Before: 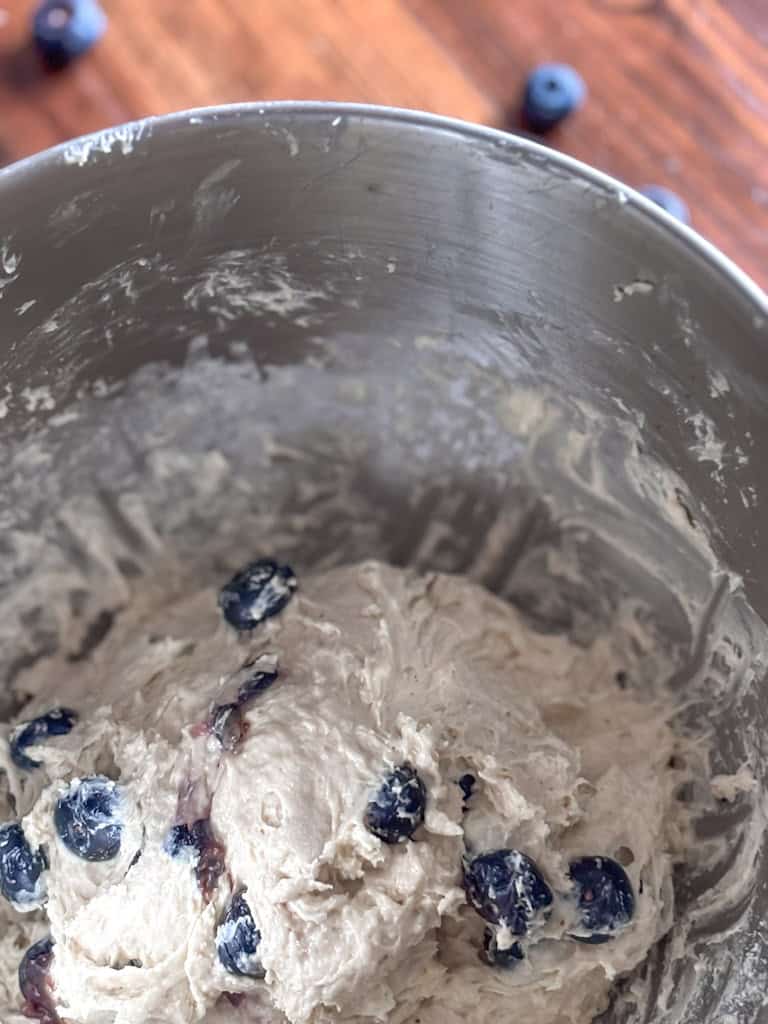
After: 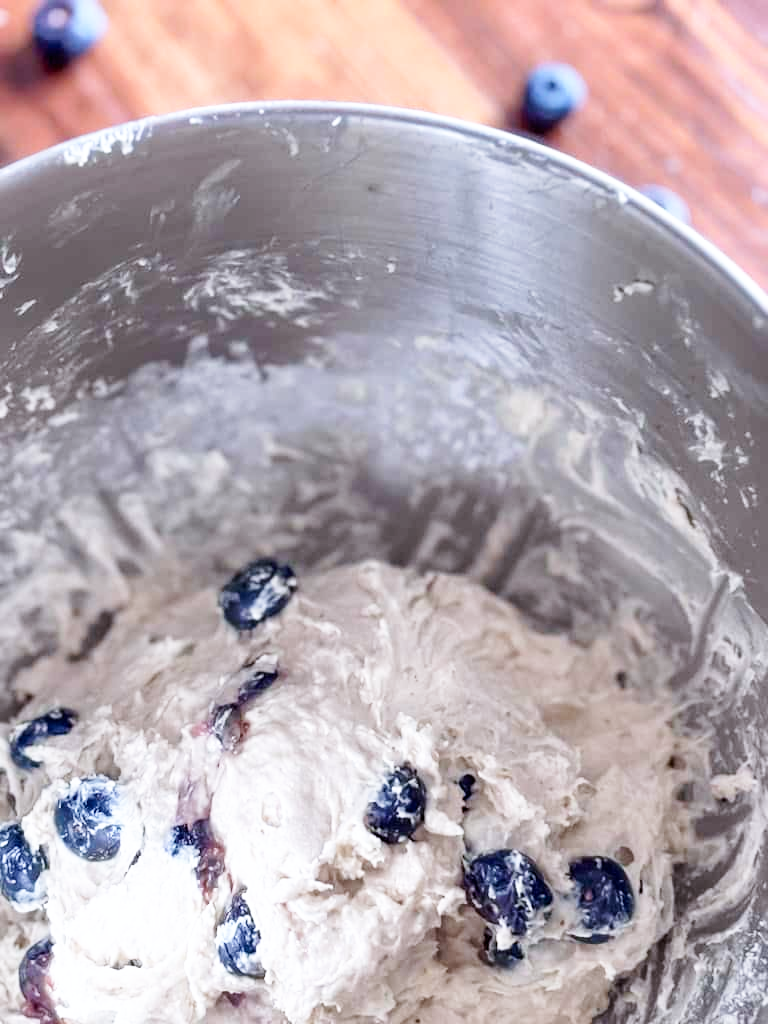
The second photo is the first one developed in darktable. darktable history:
color calibration: illuminant as shot in camera, x 0.358, y 0.373, temperature 4628.91 K
base curve: curves: ch0 [(0, 0) (0.005, 0.002) (0.15, 0.3) (0.4, 0.7) (0.75, 0.95) (1, 1)], preserve colors none
